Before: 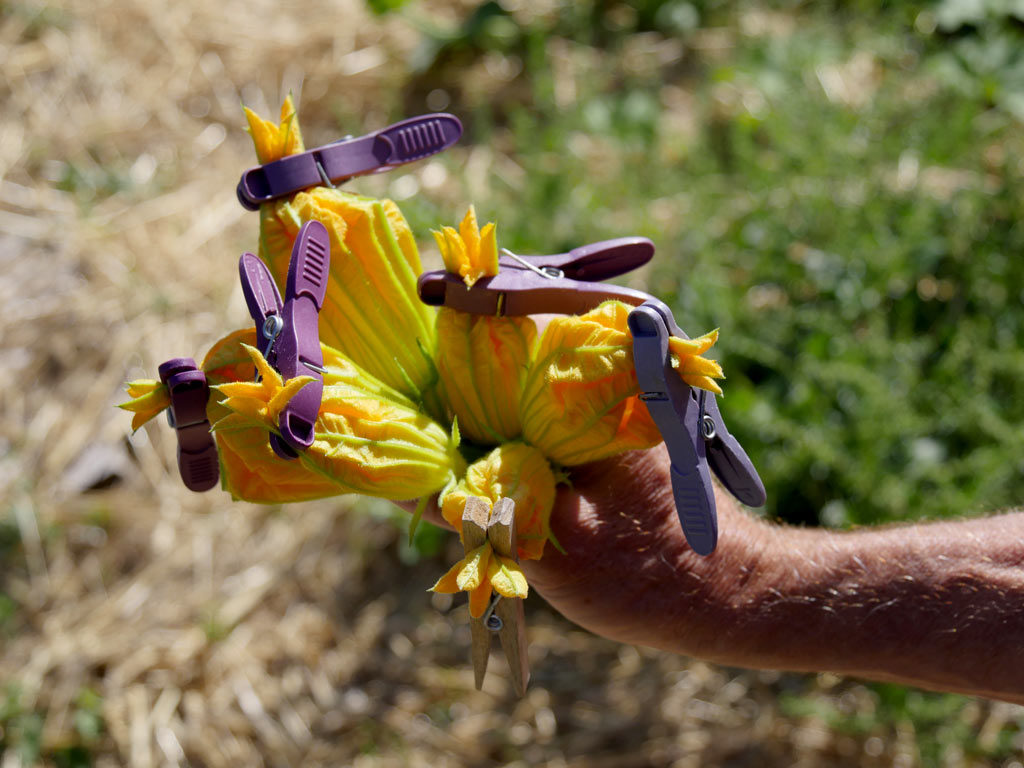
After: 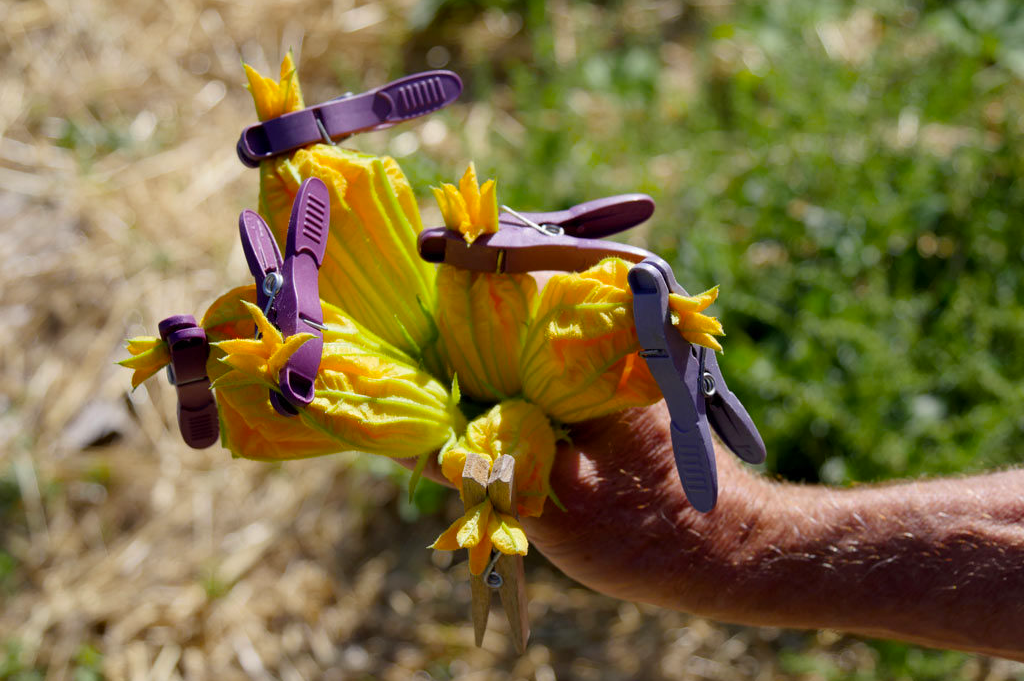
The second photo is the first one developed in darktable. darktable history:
contrast brightness saturation: saturation -0.05
crop and rotate: top 5.609%, bottom 5.609%
color balance rgb: perceptual saturation grading › global saturation 20%, global vibrance 10%
